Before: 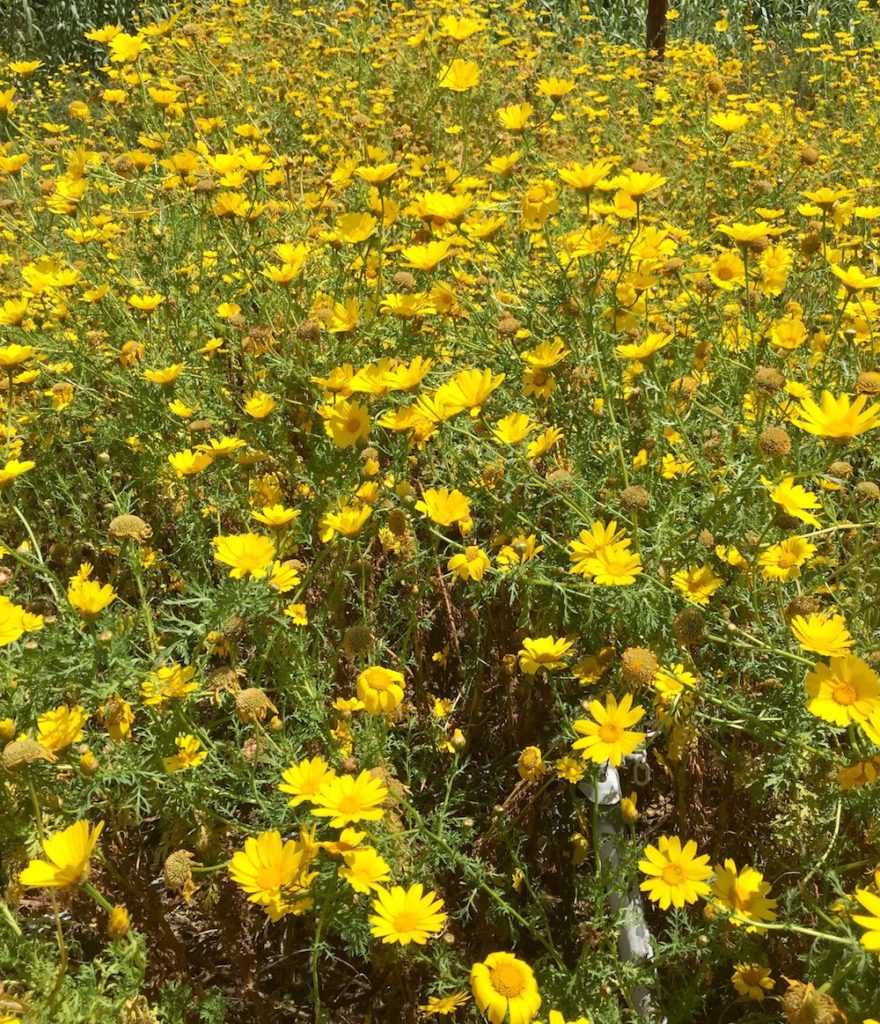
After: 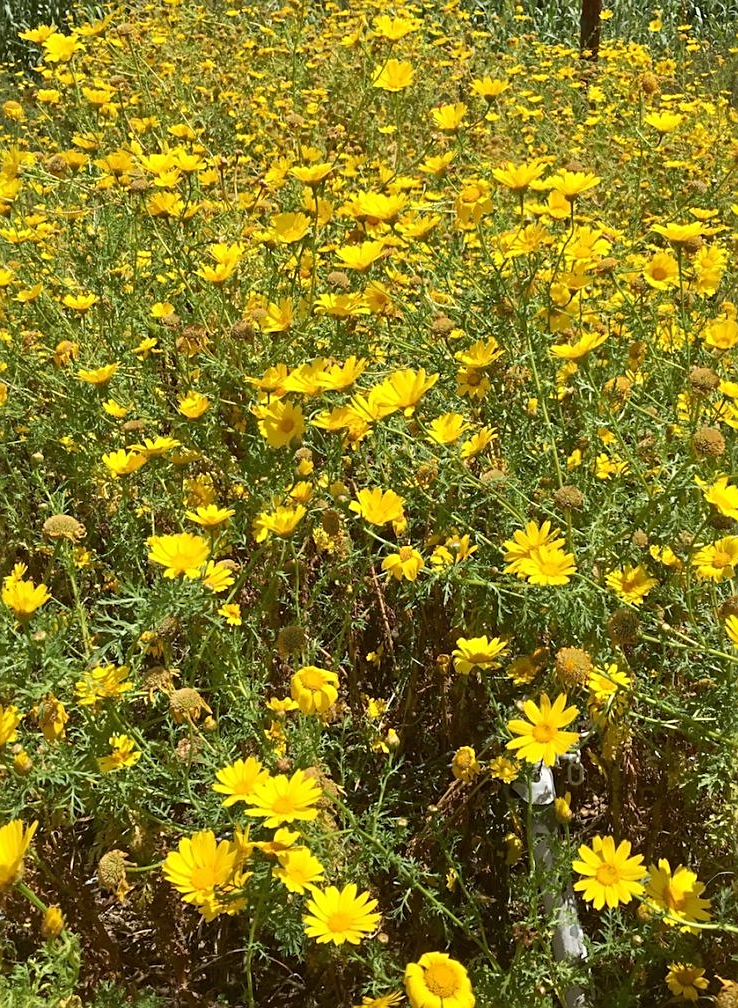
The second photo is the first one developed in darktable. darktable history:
sharpen: on, module defaults
crop: left 7.598%, right 7.873%
